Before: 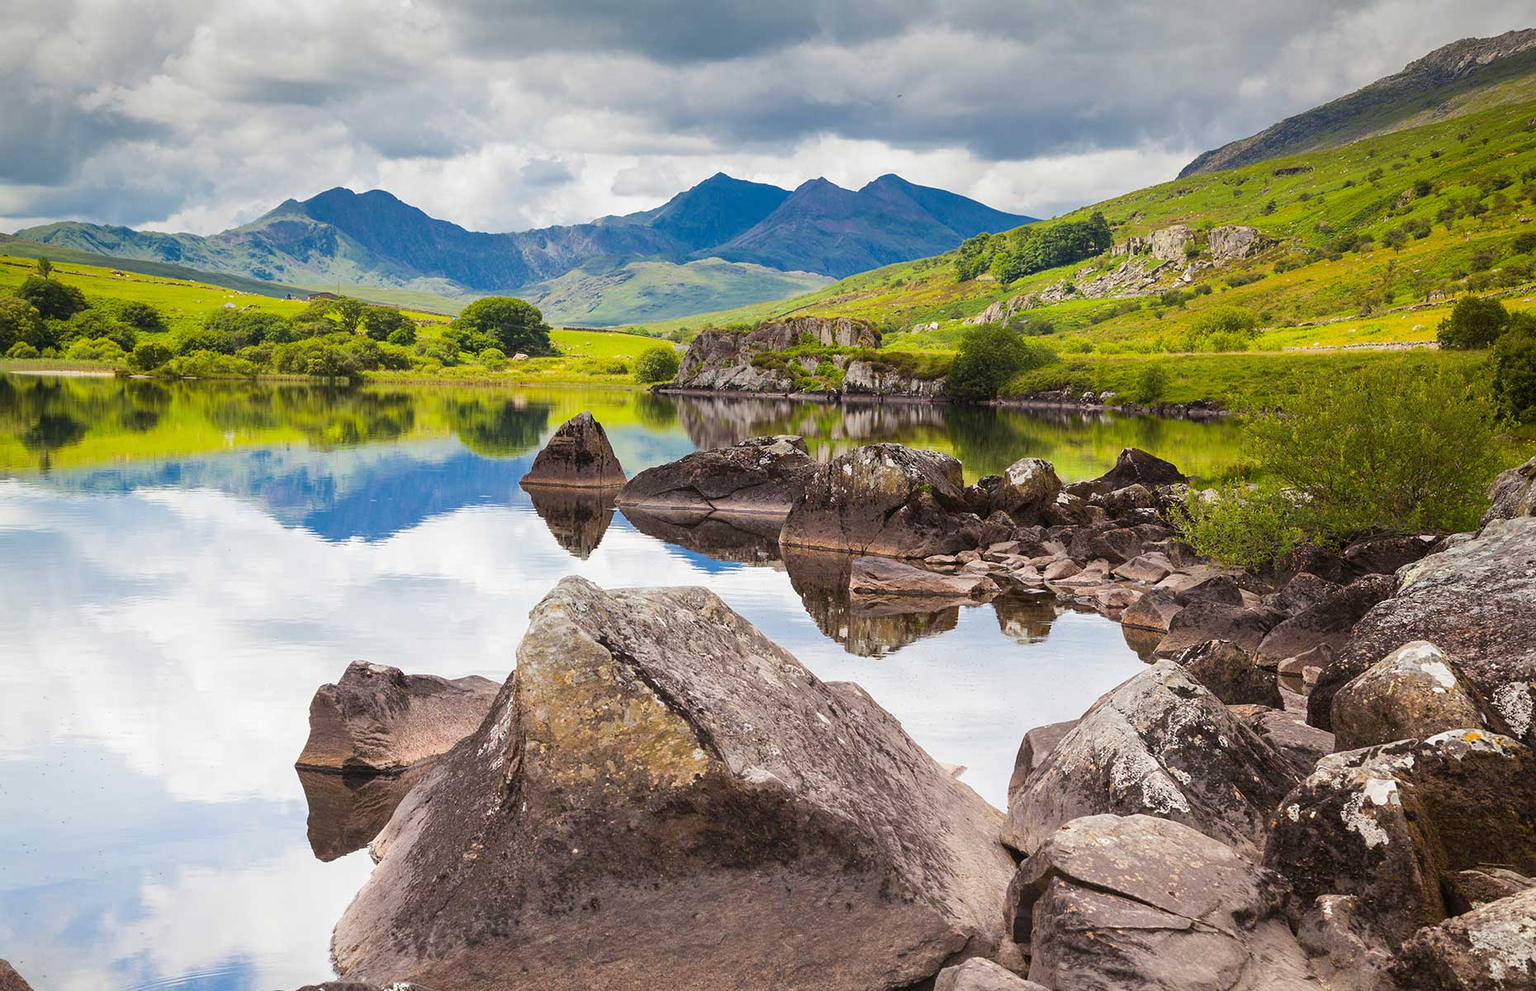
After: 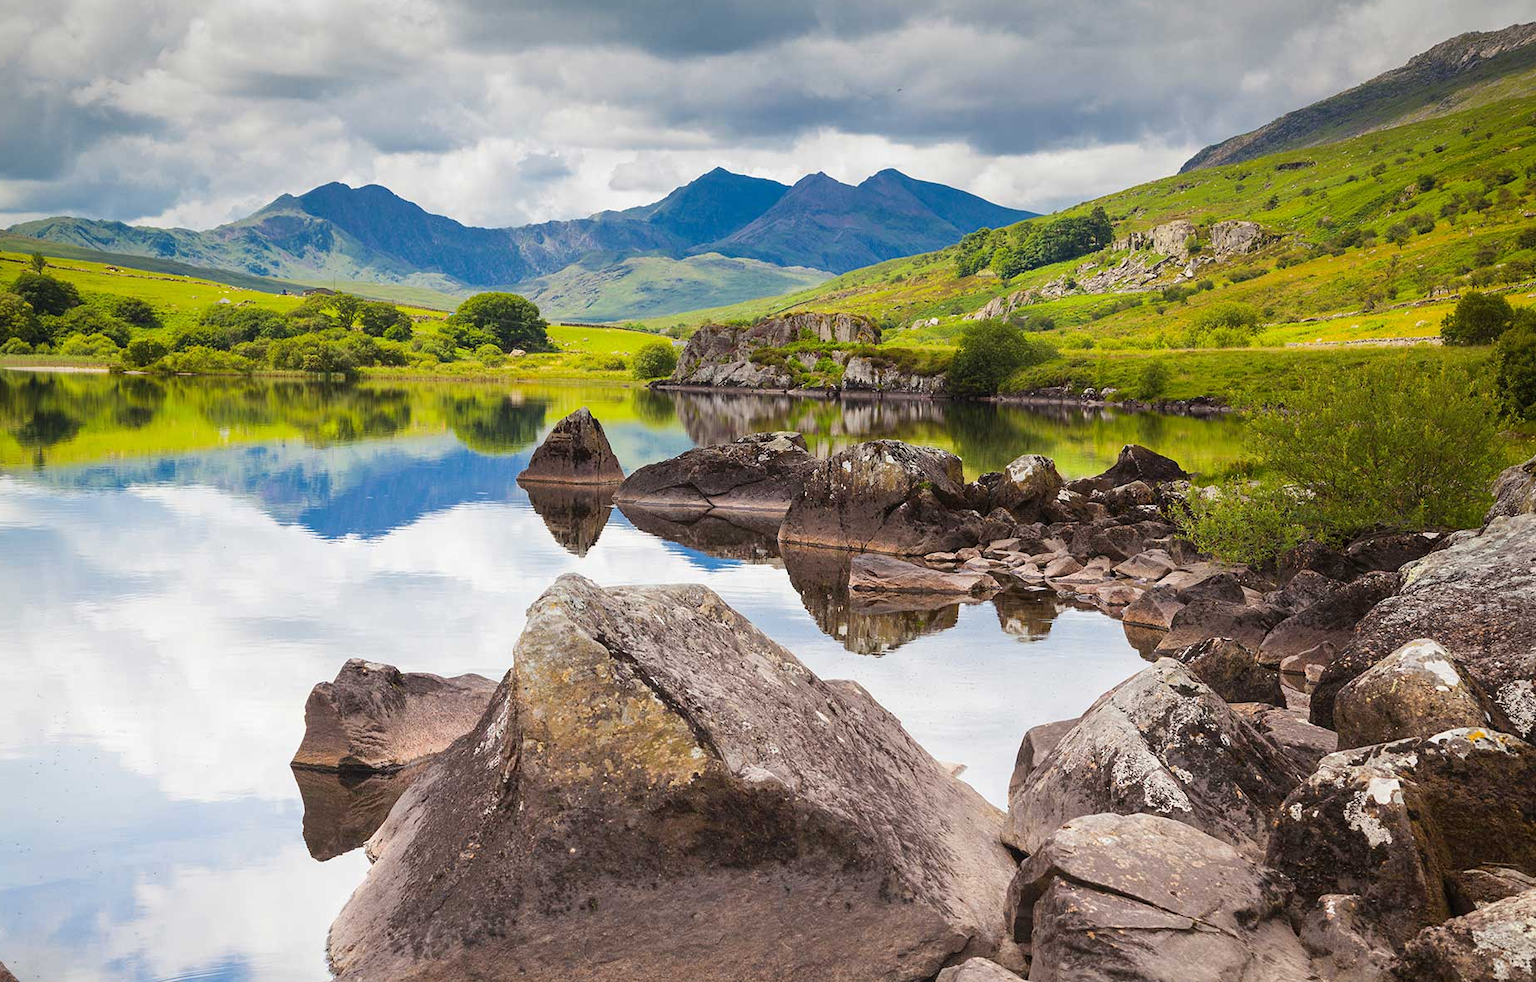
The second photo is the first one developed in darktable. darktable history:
crop: left 0.45%, top 0.719%, right 0.209%, bottom 0.843%
